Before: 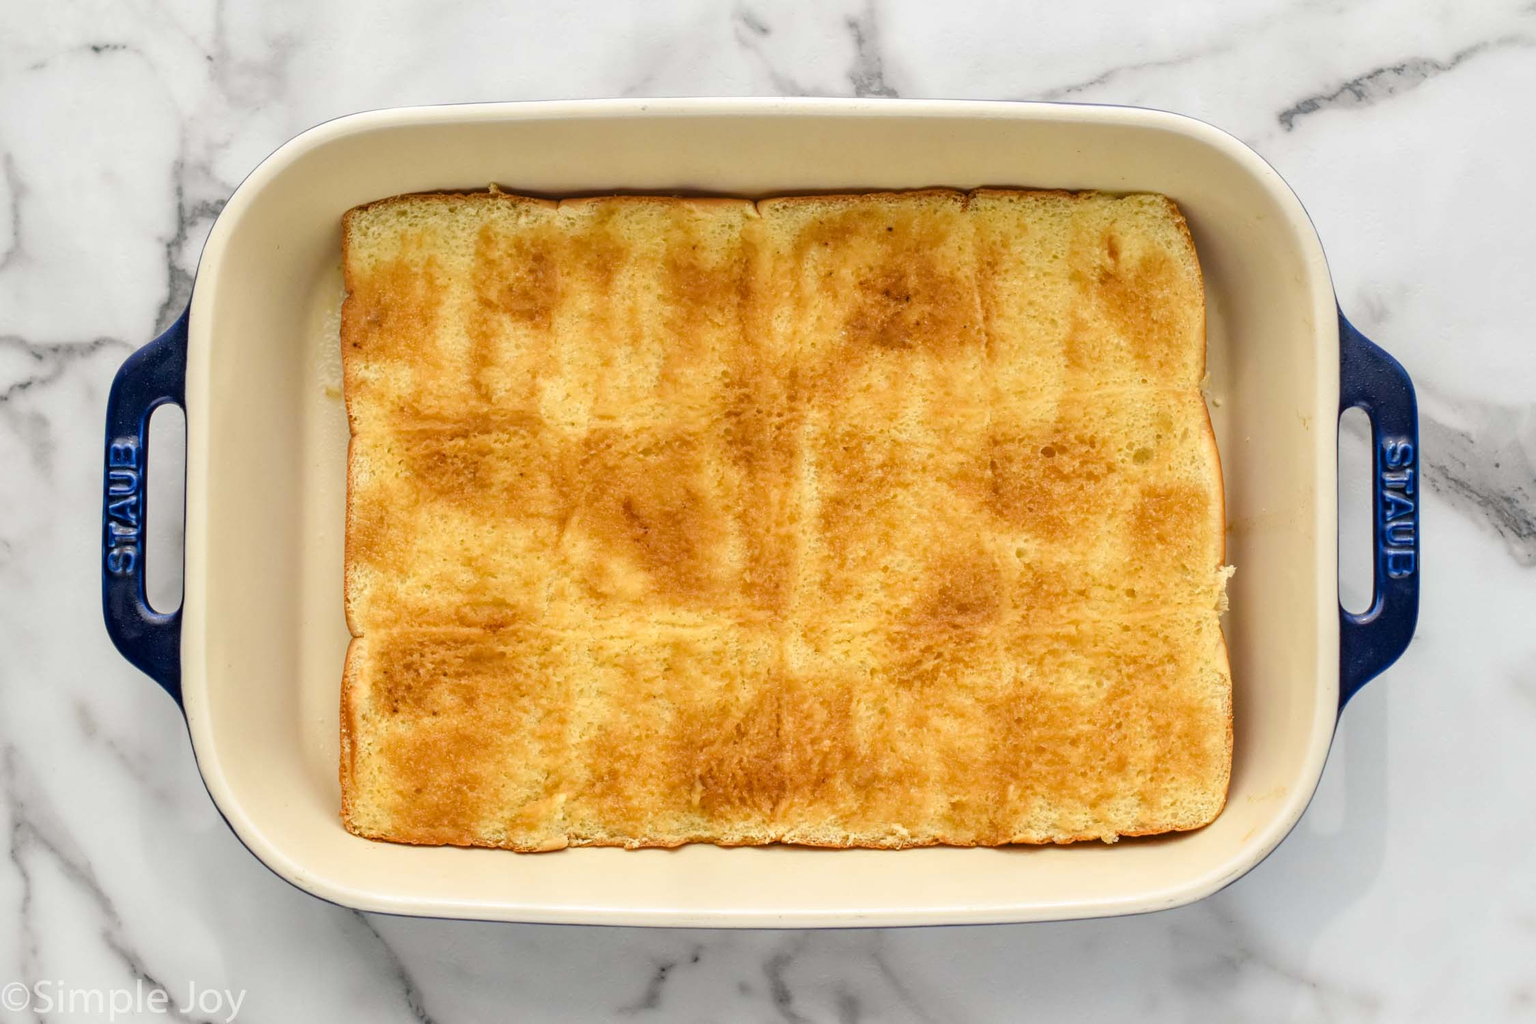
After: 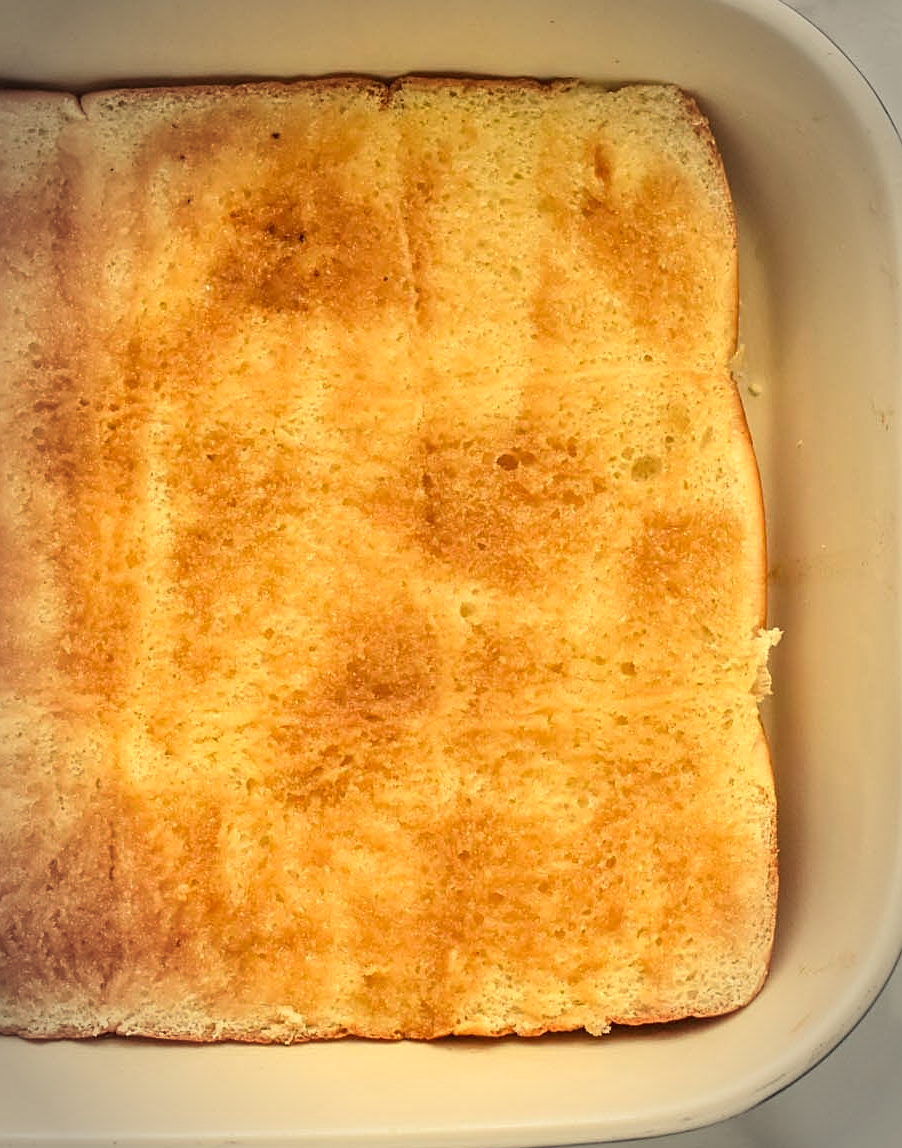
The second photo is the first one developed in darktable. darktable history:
sharpen: on, module defaults
vignetting: automatic ratio true
crop: left 45.721%, top 13.393%, right 14.118%, bottom 10.01%
white balance: red 1.08, blue 0.791
